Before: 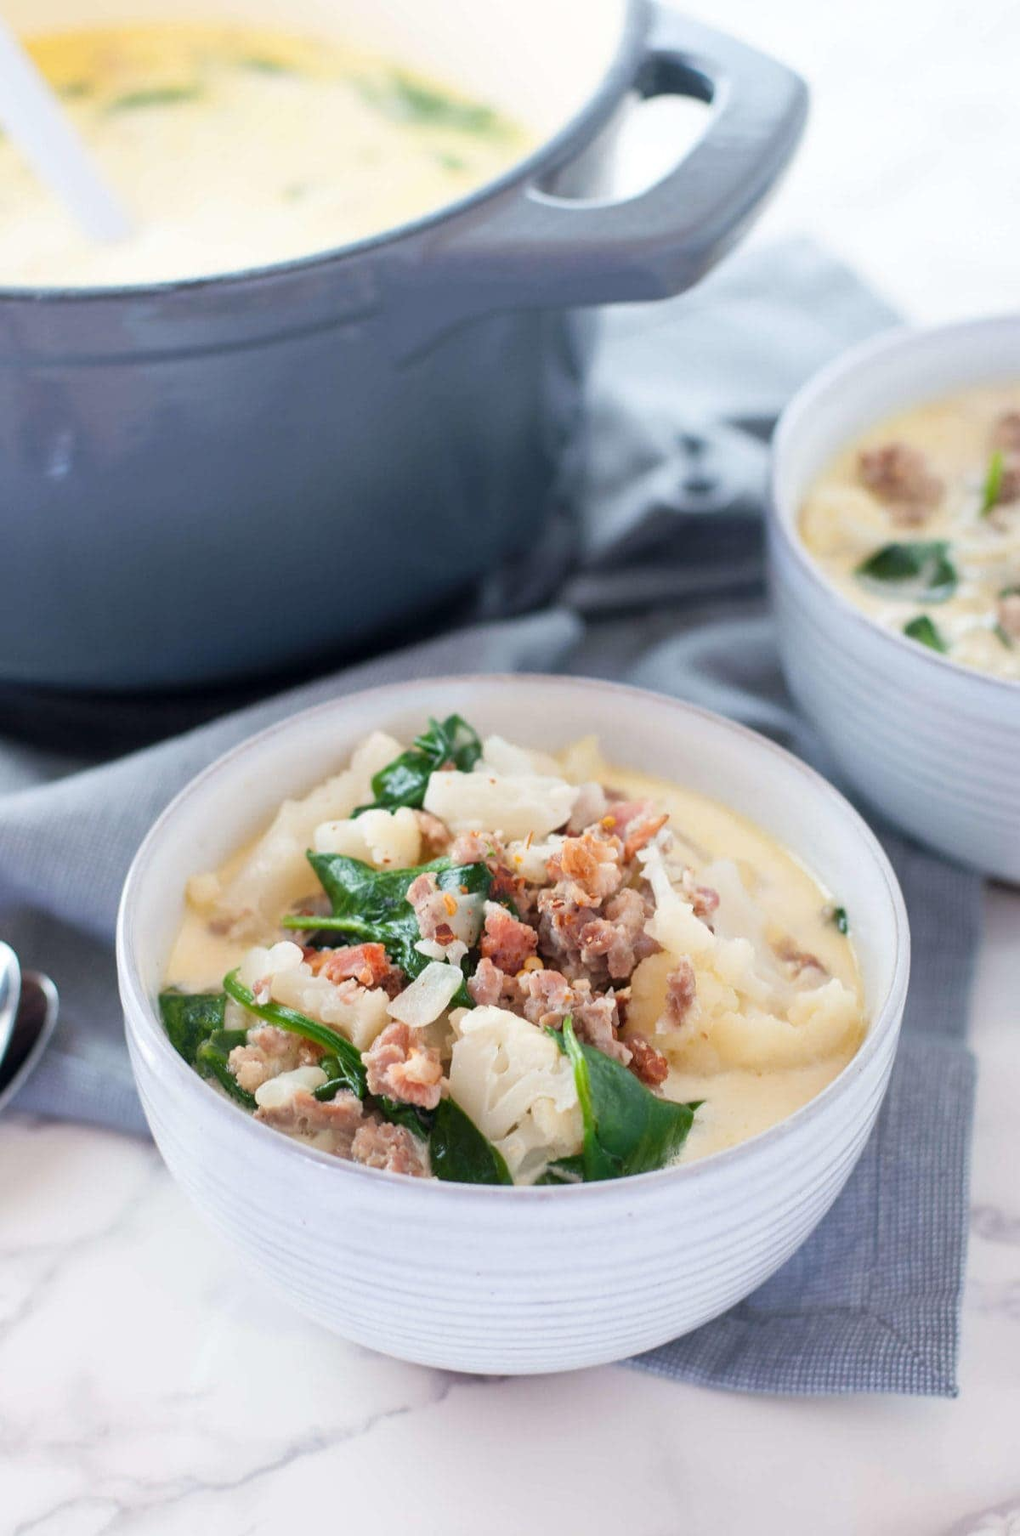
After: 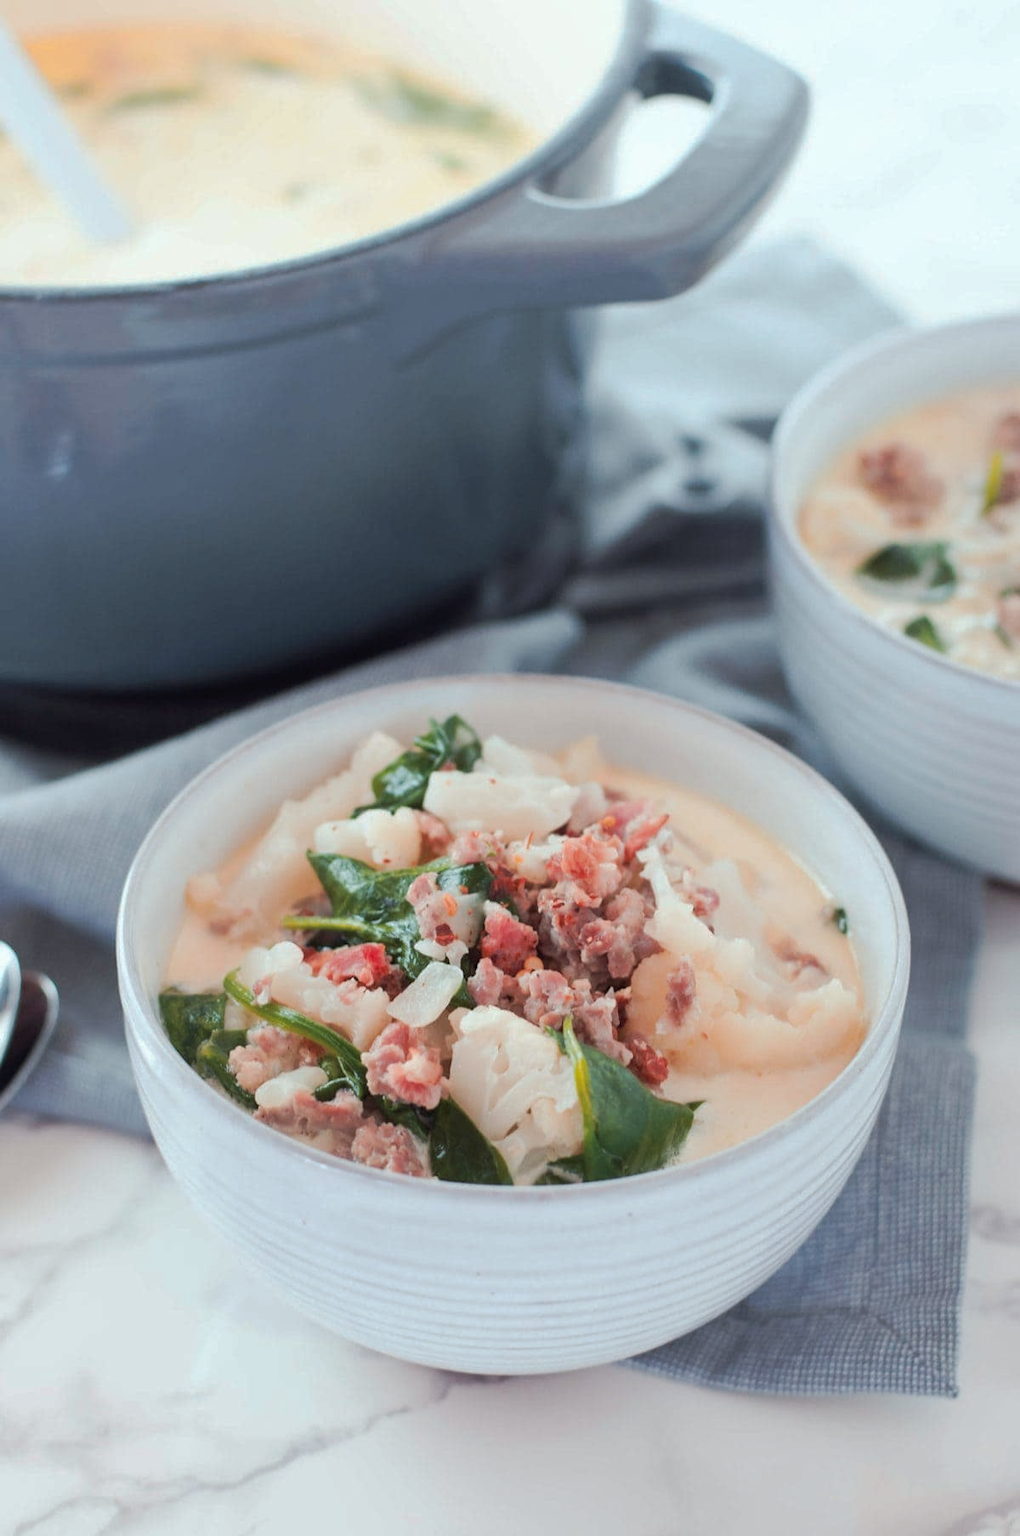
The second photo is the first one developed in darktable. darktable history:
tone curve: curves: ch0 [(0, 0) (0.003, 0.027) (0.011, 0.03) (0.025, 0.04) (0.044, 0.063) (0.069, 0.093) (0.1, 0.125) (0.136, 0.153) (0.177, 0.191) (0.224, 0.232) (0.277, 0.279) (0.335, 0.333) (0.399, 0.39) (0.468, 0.457) (0.543, 0.535) (0.623, 0.611) (0.709, 0.683) (0.801, 0.758) (0.898, 0.853) (1, 1)], preserve colors none
color look up table: target L [95.31, 94.37, 96.12, 92.56, 93.38, 91.69, 86.13, 83.46, 74.87, 75.08, 71.48, 67.97, 67.19, 60.63, 51.15, 10.96, 201.03, 89.2, 83.57, 73.16, 71.61, 62.44, 57.94, 53.06, 45.61, 49.26, 45.92, 32.11, 10.22, 75.93, 68.17, 64.83, 46.93, 40.94, 48.23, 52.36, 50.31, 29.21, 29.02, 26.54, 26.3, 15.14, 6.209, 91.94, 77.15, 68.69, 55.99, 46.69, 35.18], target a [-2.697, -21.77, -6.302, 1.445, -11.38, -30.94, -57.31, -69.74, -50.3, -52.78, 12.9, -5.315, -14.58, -14.36, -35.48, -12.11, 0, 9.793, 20.73, 36.86, 25.75, 58.32, 68.73, 72.28, 73.14, 37.8, 17.32, 55.39, 32.53, -6.464, 49.91, 56.89, 75.05, 68.36, 23.27, -1.334, 11.03, 56.83, 55.73, 25.87, 6.573, 1.161, 29.07, -47.78, -36.91, -6.118, -15.2, -29.03, -5.705], target b [37.91, 8.595, 93.7, 81.99, 92.33, 88.31, 40, 71.94, 2.916, 70.6, 70.89, 39.47, 13.51, 60.24, 26.8, 12.22, -0.001, 4.424, 42.57, 54, 20.53, 17.39, 37.63, 15.92, 36.82, 7.782, 32.96, 45.67, 17.12, -24.35, 0.719, -12.04, 20.43, -4.005, -13.5, -42.1, -47.84, -8.95, 22.35, -3.919, -43.43, -26.08, -50.68, -7.135, -19.56, -9.005, -38.08, -8.569, -2.068], num patches 49
